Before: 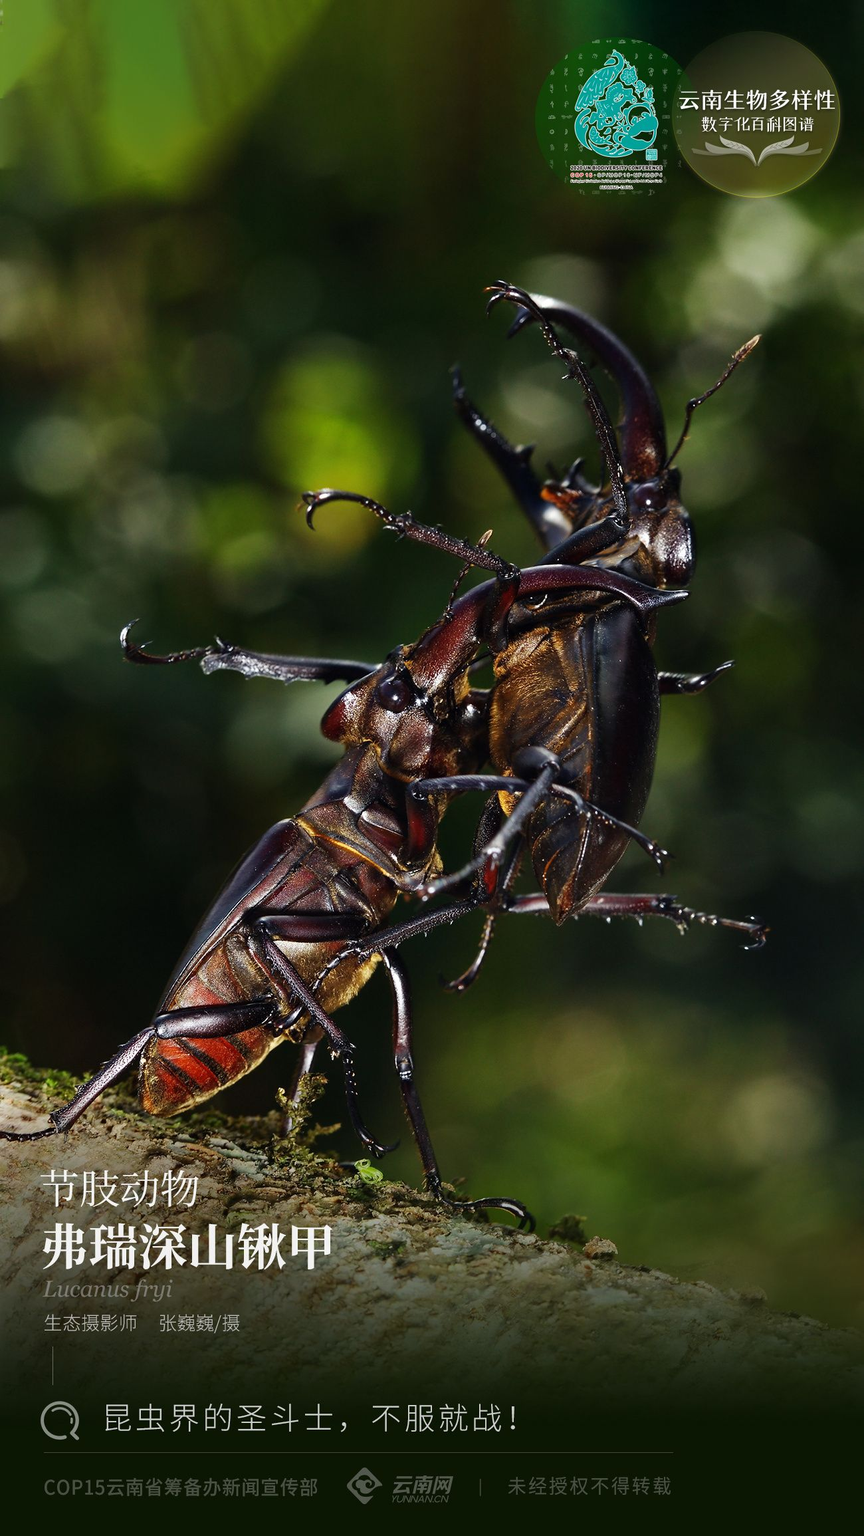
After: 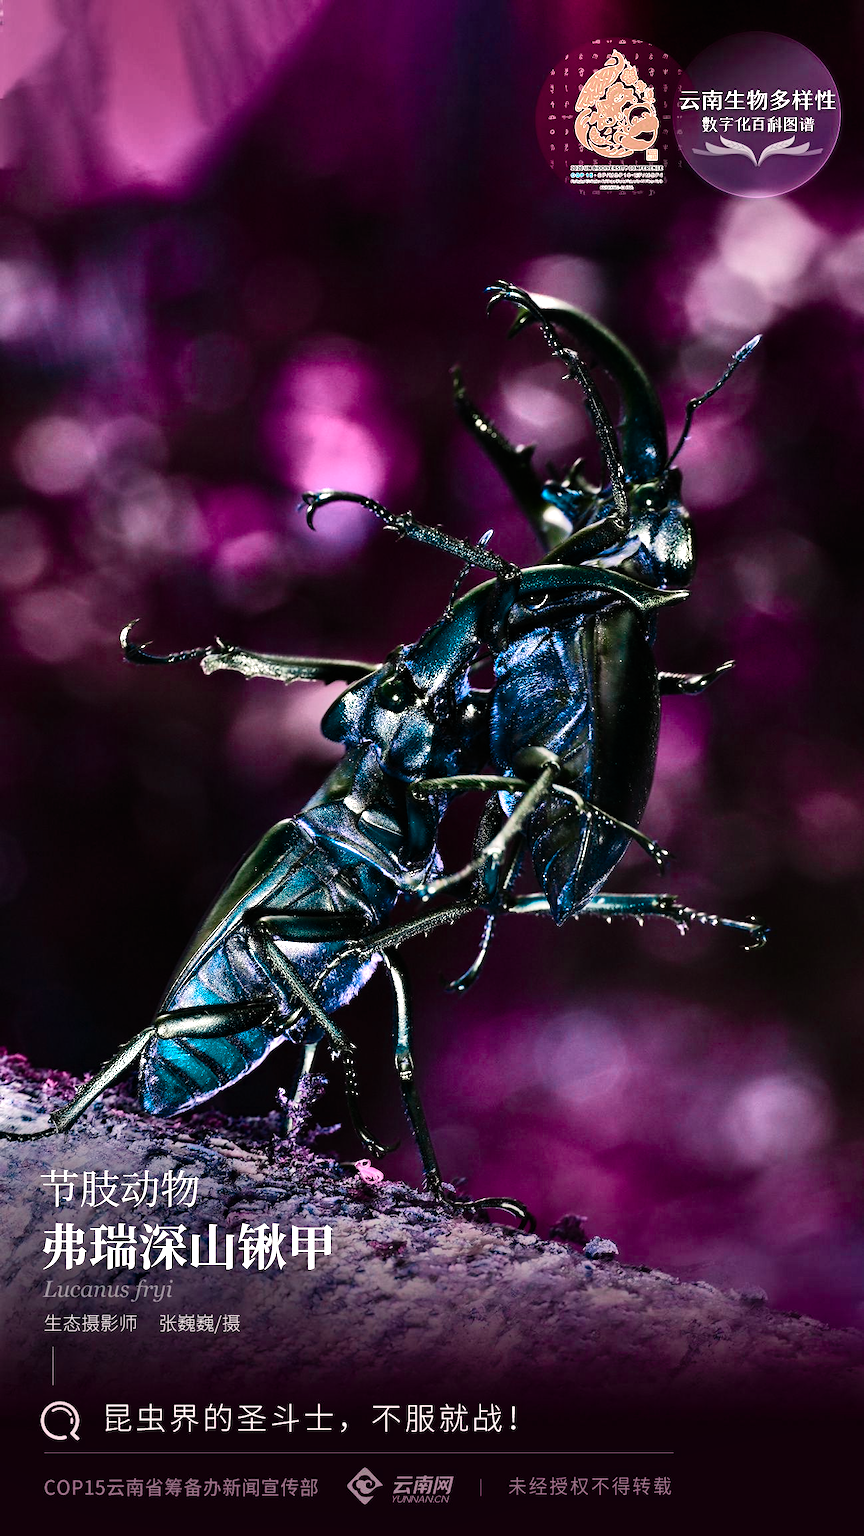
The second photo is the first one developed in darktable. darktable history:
shadows and highlights: low approximation 0.01, soften with gaussian
color balance rgb: highlights gain › chroma 2.254%, highlights gain › hue 74.62°, perceptual saturation grading › global saturation 20%, perceptual saturation grading › highlights -49.221%, perceptual saturation grading › shadows 24.785%, hue shift -149.59°, contrast 34.582%, saturation formula JzAzBz (2021)
